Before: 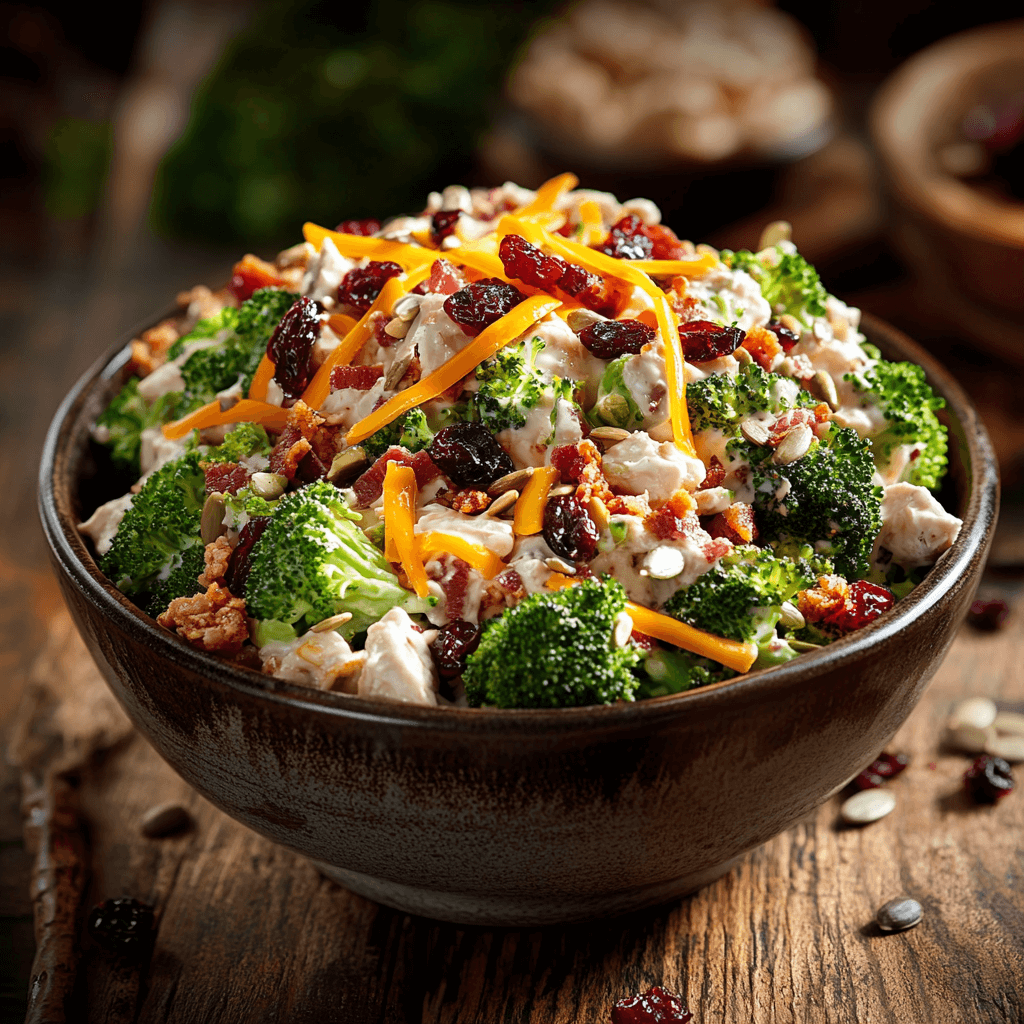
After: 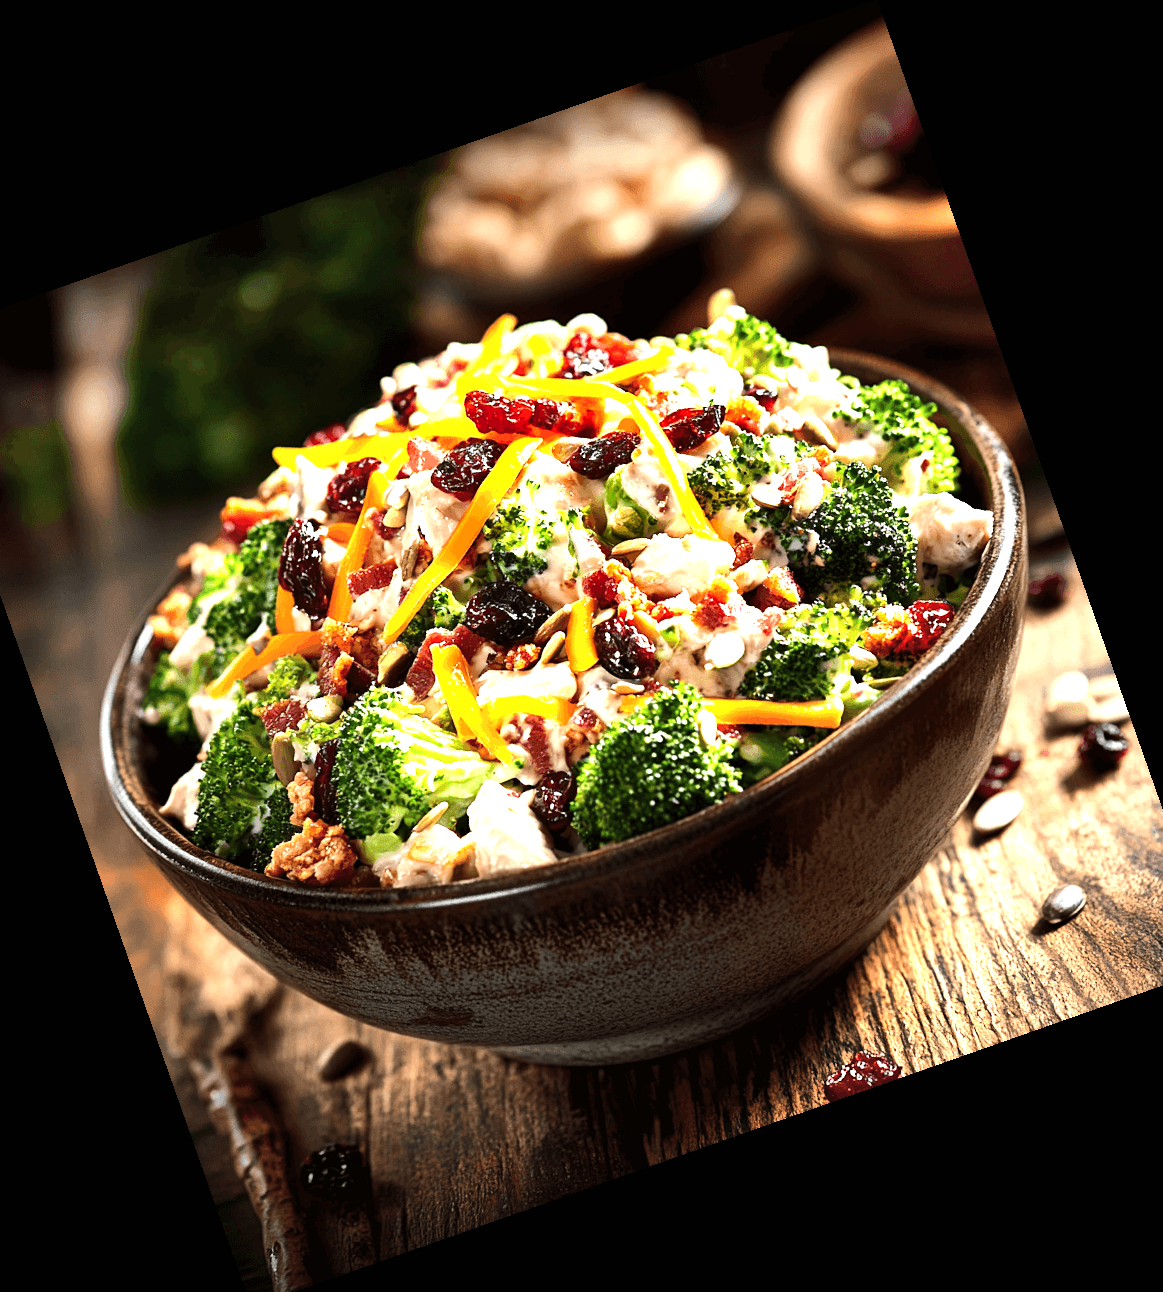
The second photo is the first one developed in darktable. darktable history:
tone equalizer: -8 EV -0.75 EV, -7 EV -0.7 EV, -6 EV -0.6 EV, -5 EV -0.4 EV, -3 EV 0.4 EV, -2 EV 0.6 EV, -1 EV 0.7 EV, +0 EV 0.75 EV, edges refinement/feathering 500, mask exposure compensation -1.57 EV, preserve details no
crop and rotate: angle 19.43°, left 6.812%, right 4.125%, bottom 1.087%
shadows and highlights: shadows 32, highlights -32, soften with gaussian
exposure: black level correction 0, exposure 0.9 EV, compensate exposure bias true, compensate highlight preservation false
